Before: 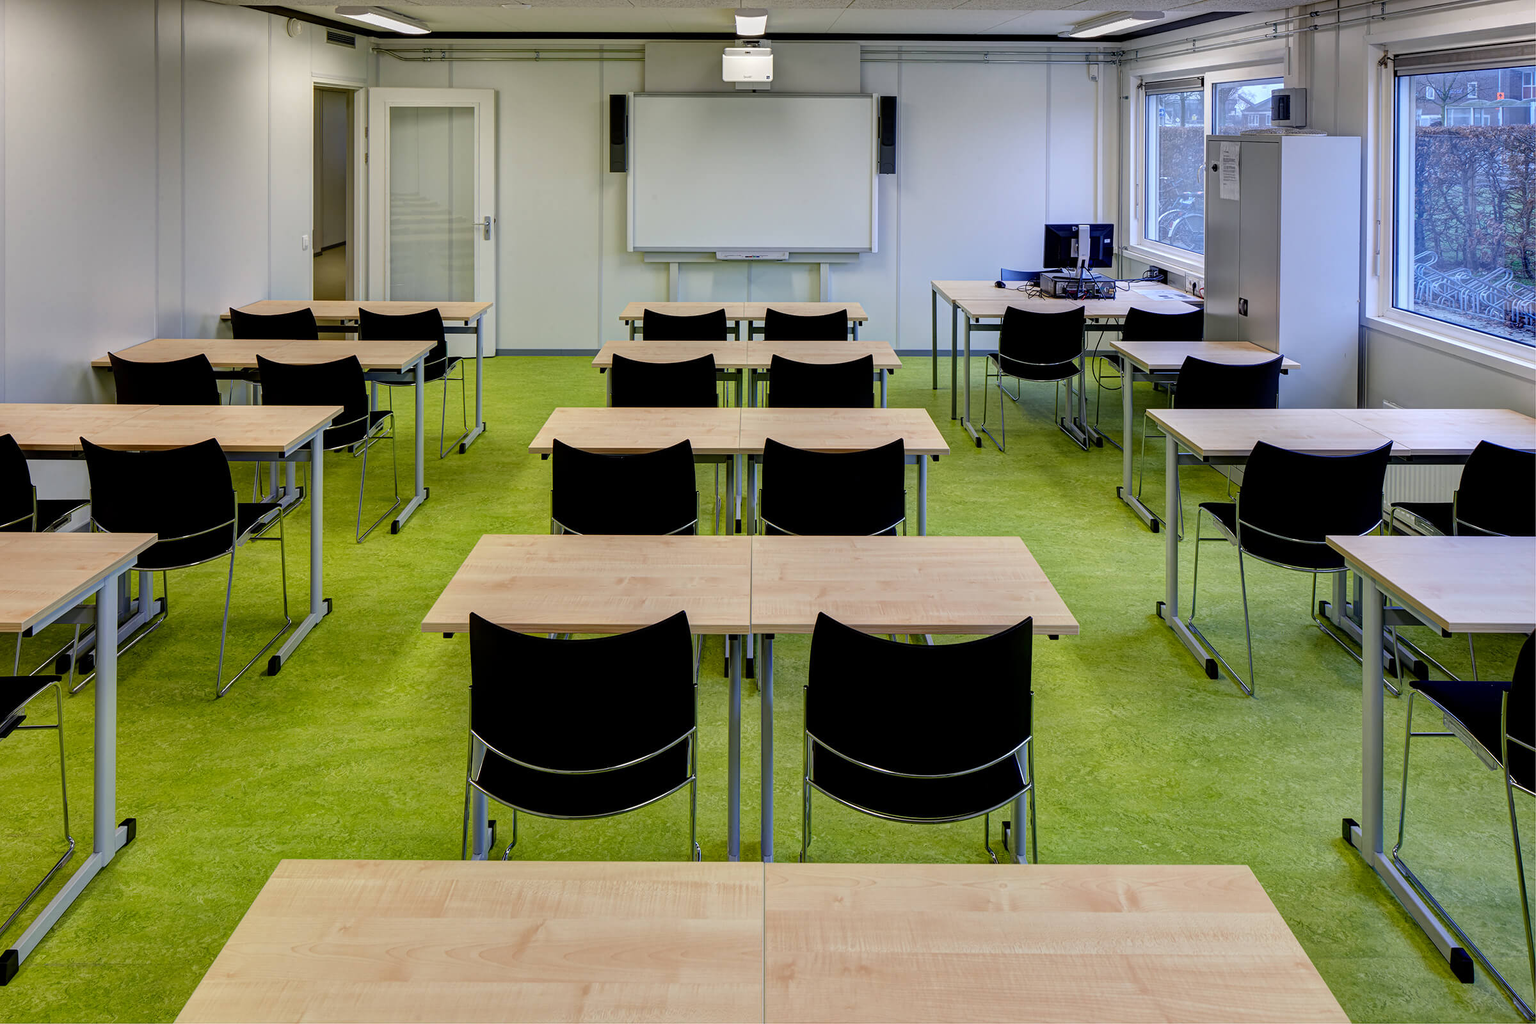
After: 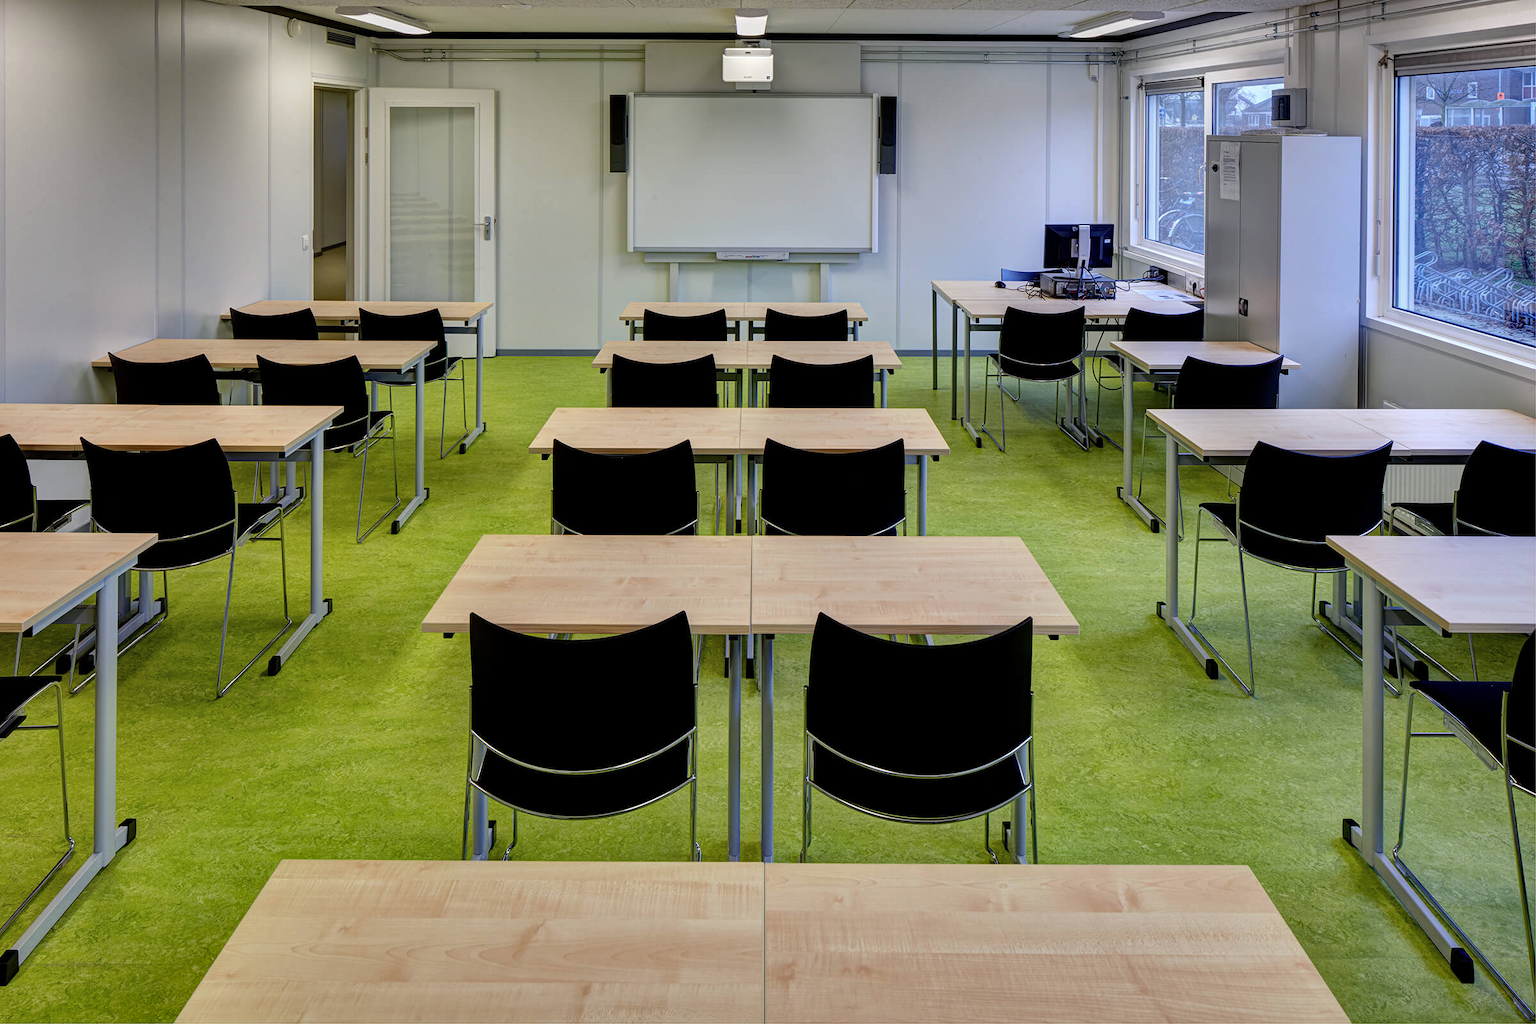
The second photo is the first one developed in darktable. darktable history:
shadows and highlights: low approximation 0.01, soften with gaussian
contrast brightness saturation: contrast 0.01, saturation -0.053
